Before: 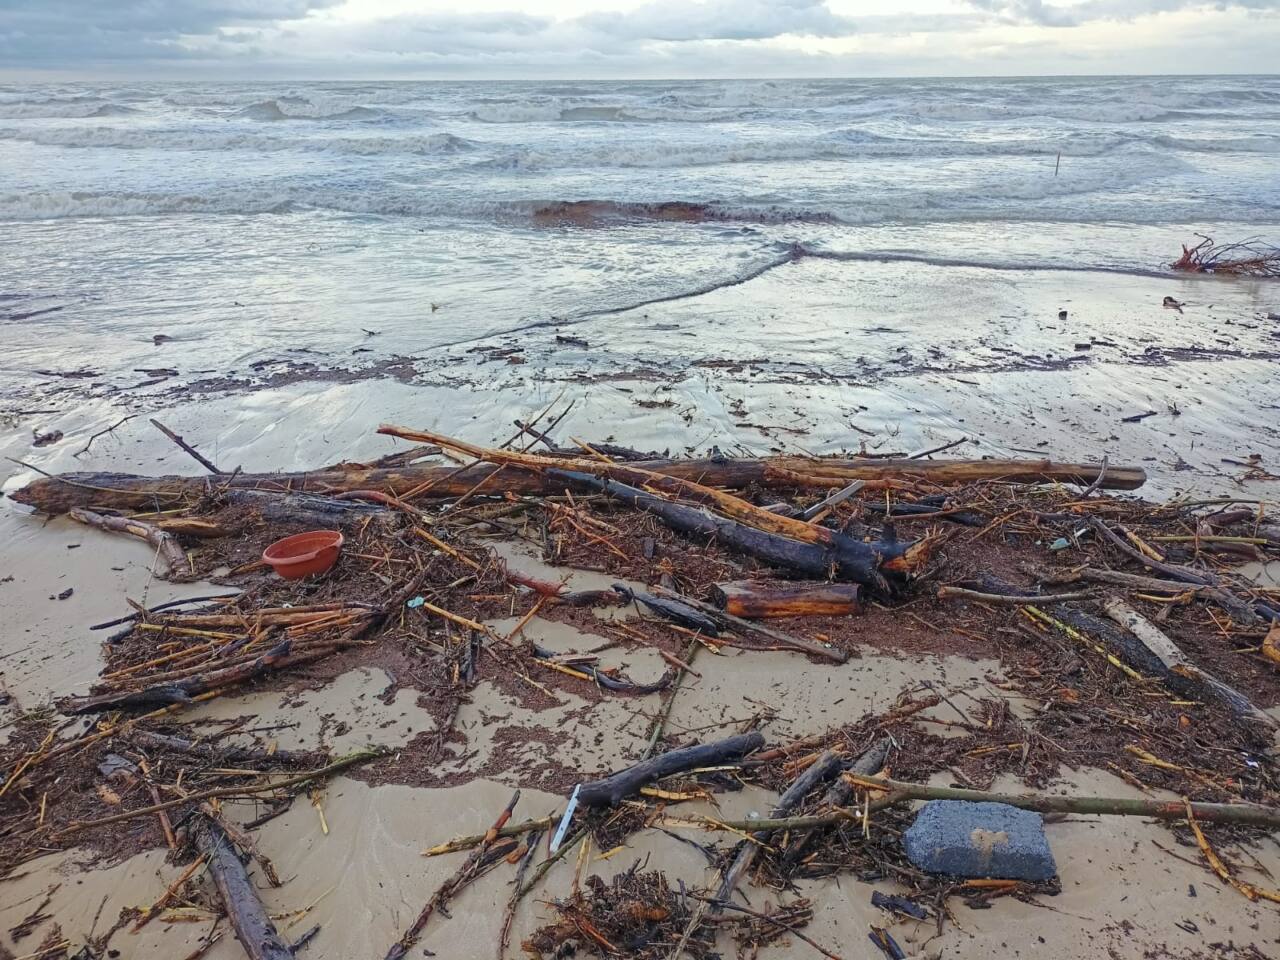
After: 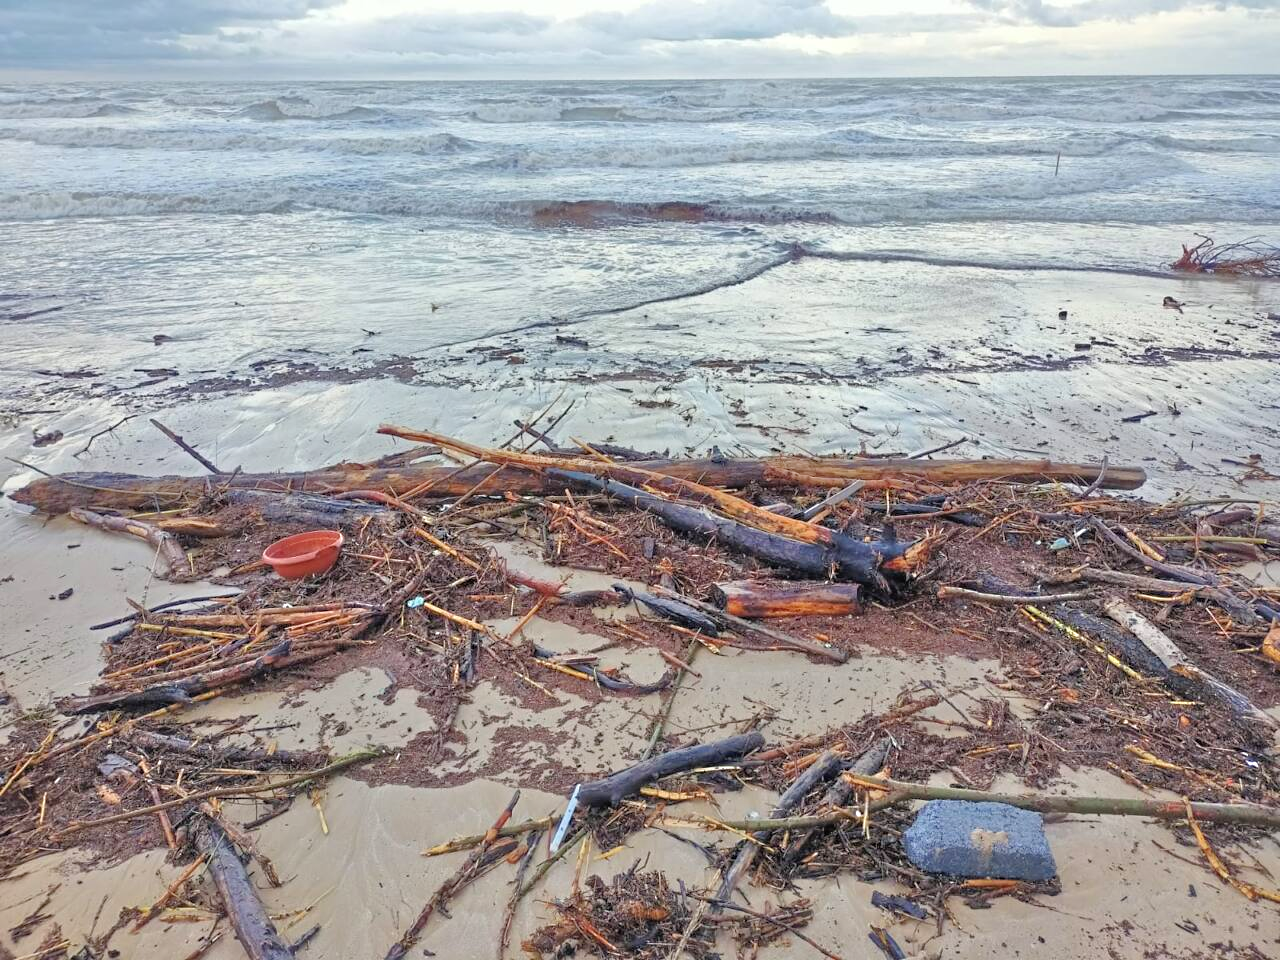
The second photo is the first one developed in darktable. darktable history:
tone equalizer: -7 EV 0.15 EV, -6 EV 0.6 EV, -5 EV 1.15 EV, -4 EV 1.33 EV, -3 EV 1.15 EV, -2 EV 0.6 EV, -1 EV 0.15 EV, mask exposure compensation -0.5 EV
sharpen: radius 5.325, amount 0.312, threshold 26.433
